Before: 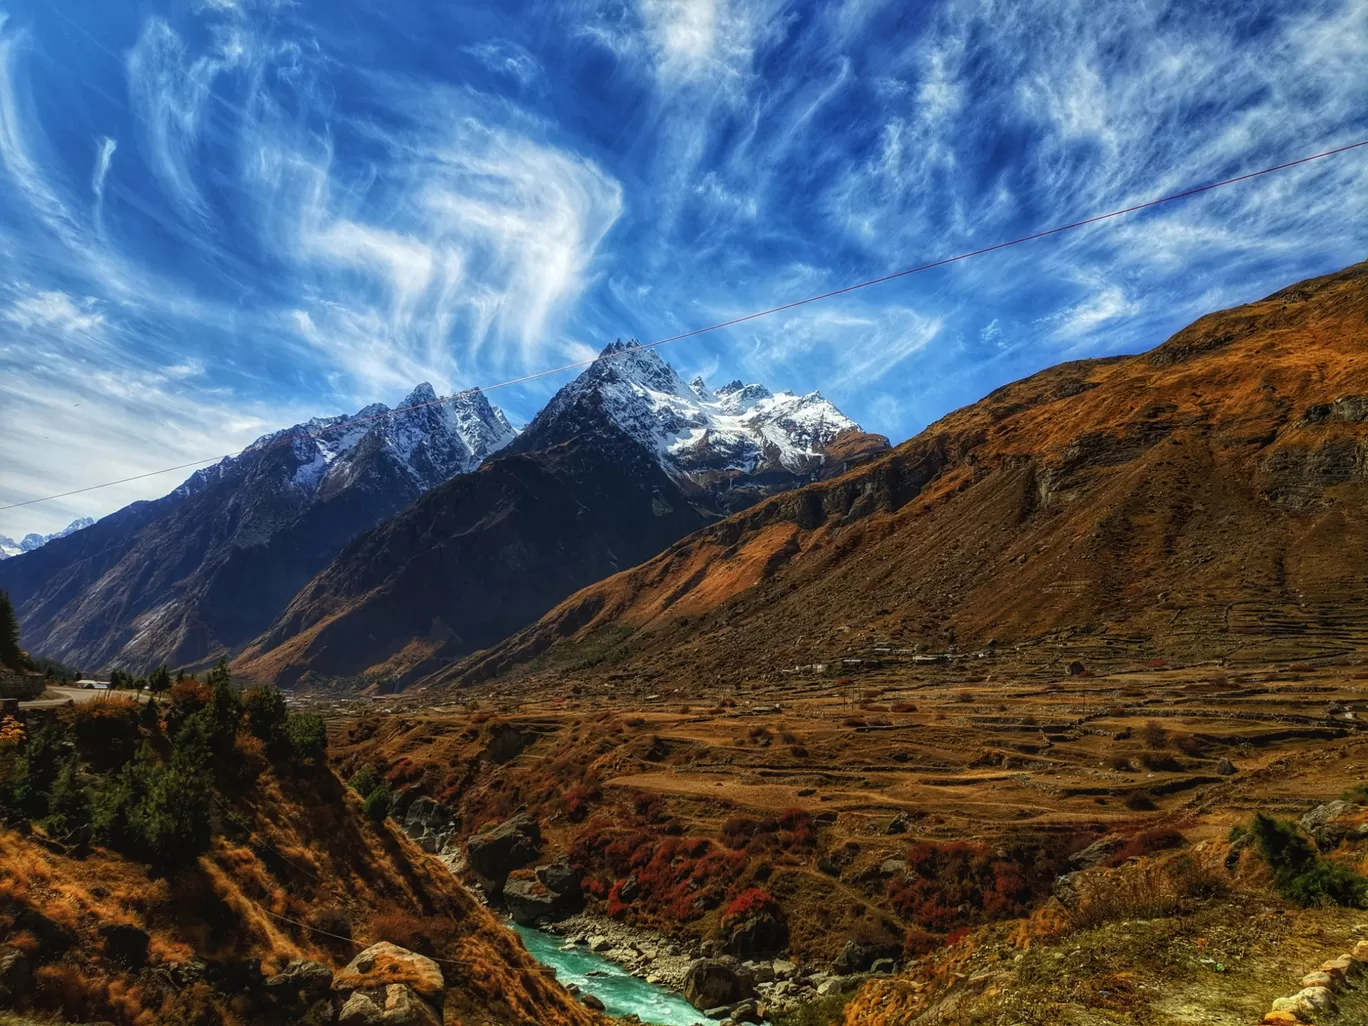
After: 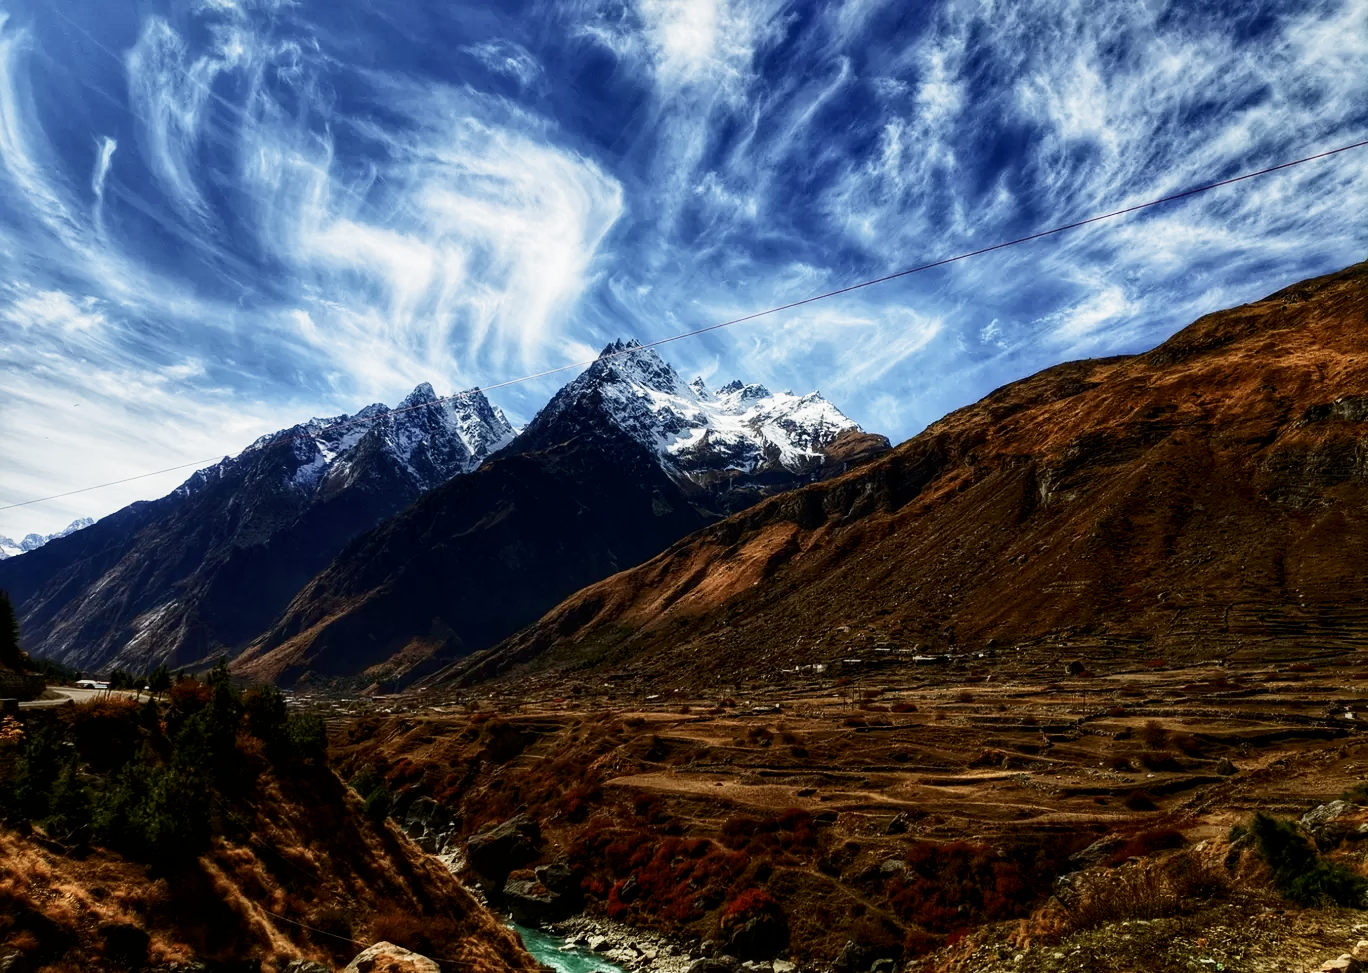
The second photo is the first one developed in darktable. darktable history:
filmic rgb: middle gray luminance 21.95%, black relative exposure -14.07 EV, white relative exposure 2.96 EV, target black luminance 0%, hardness 8.86, latitude 59.91%, contrast 1.213, highlights saturation mix 5.55%, shadows ↔ highlights balance 41.77%, preserve chrominance no, color science v4 (2020)
crop and rotate: top 0.012%, bottom 5.12%
contrast brightness saturation: contrast 0.248, saturation -0.323
